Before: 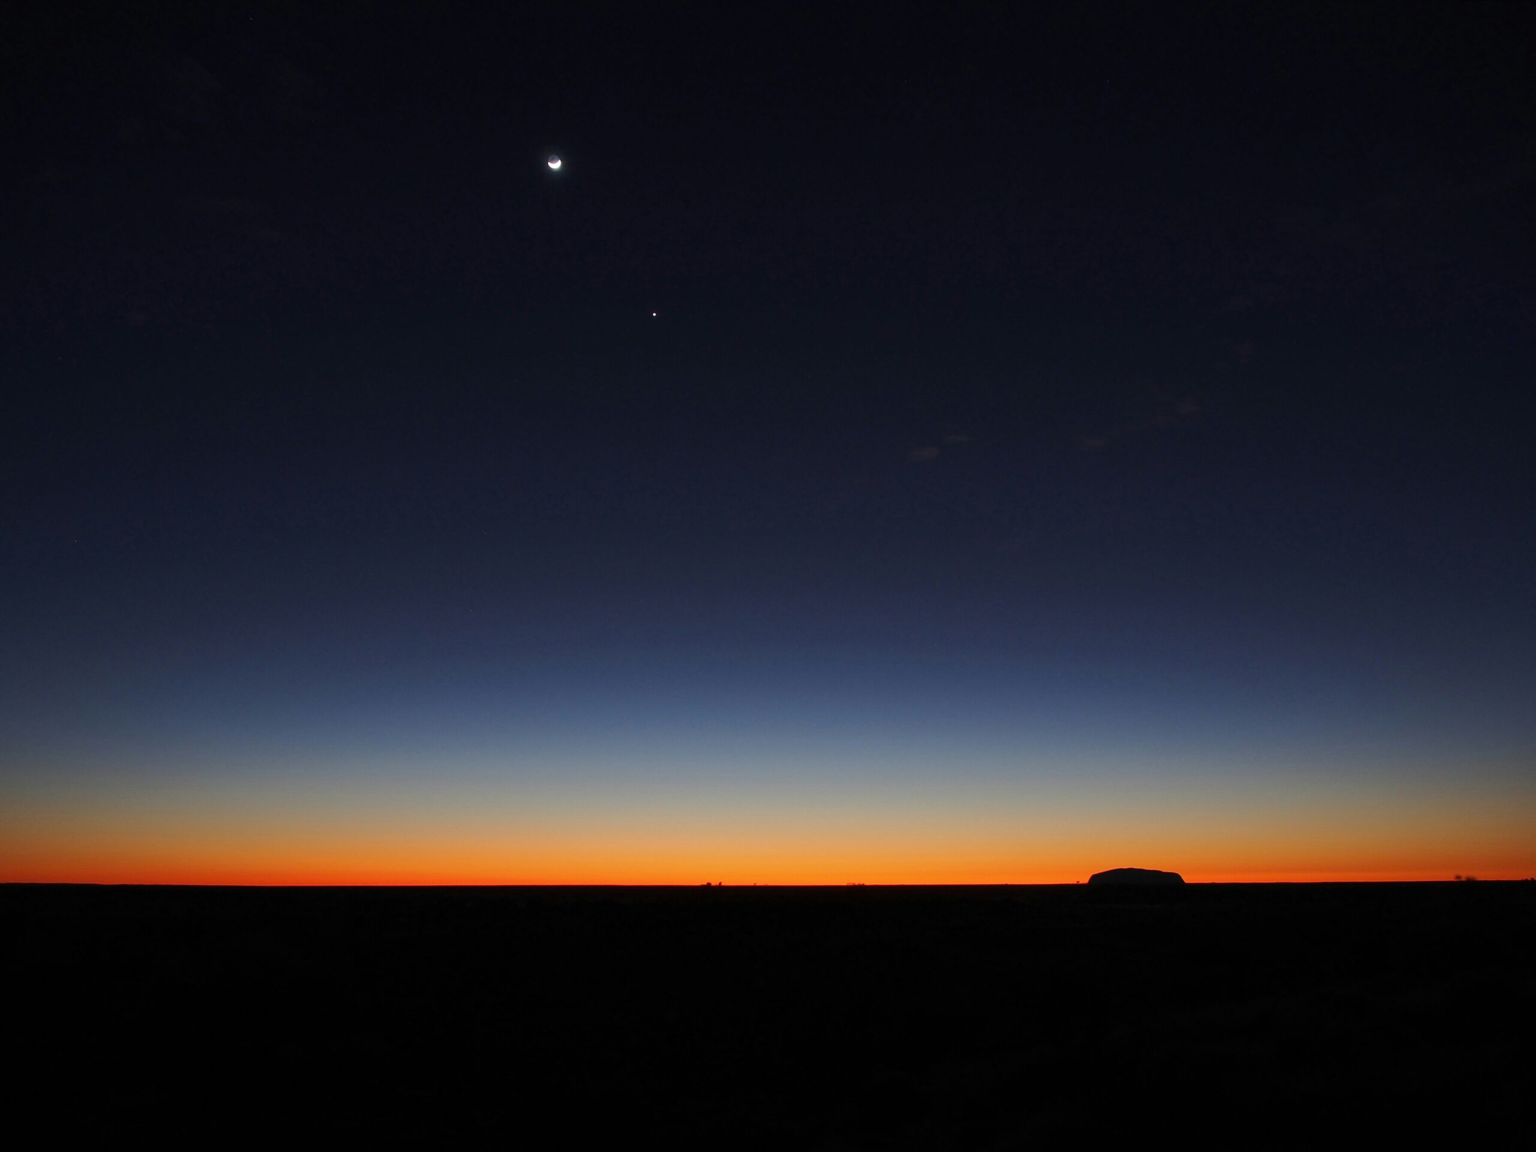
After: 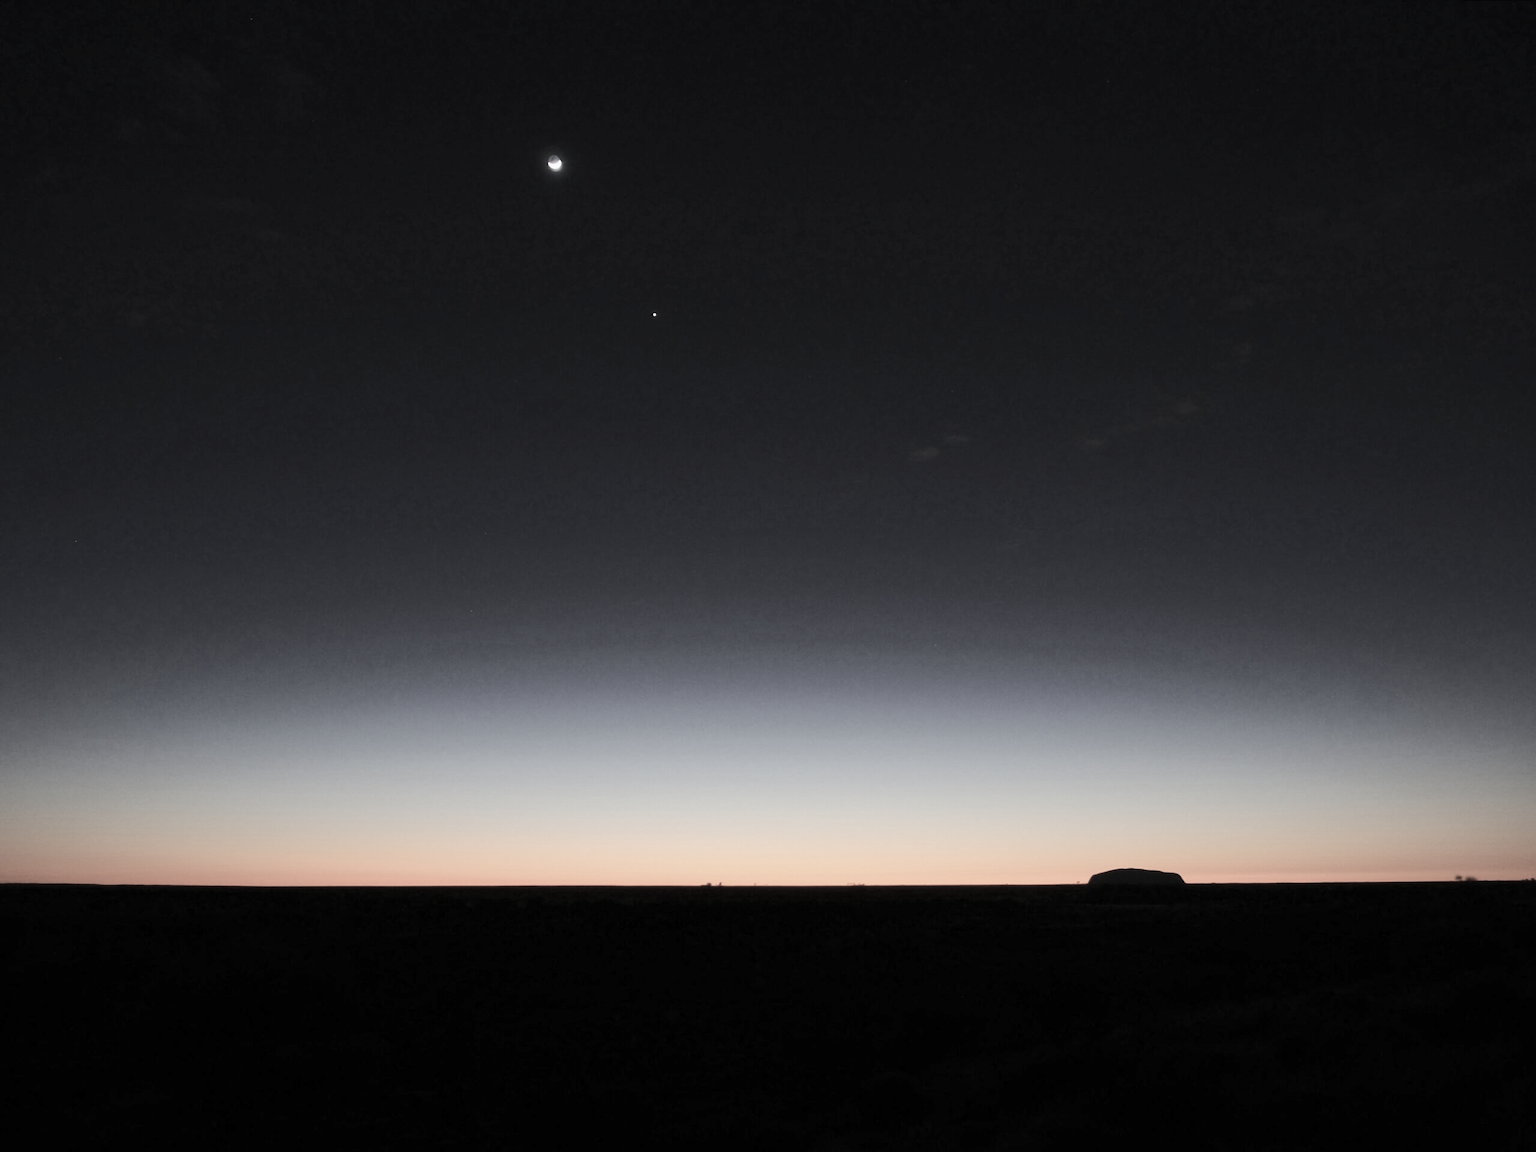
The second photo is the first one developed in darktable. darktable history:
color correction: saturation 0.2
base curve: curves: ch0 [(0, 0) (0.025, 0.046) (0.112, 0.277) (0.467, 0.74) (0.814, 0.929) (1, 0.942)]
